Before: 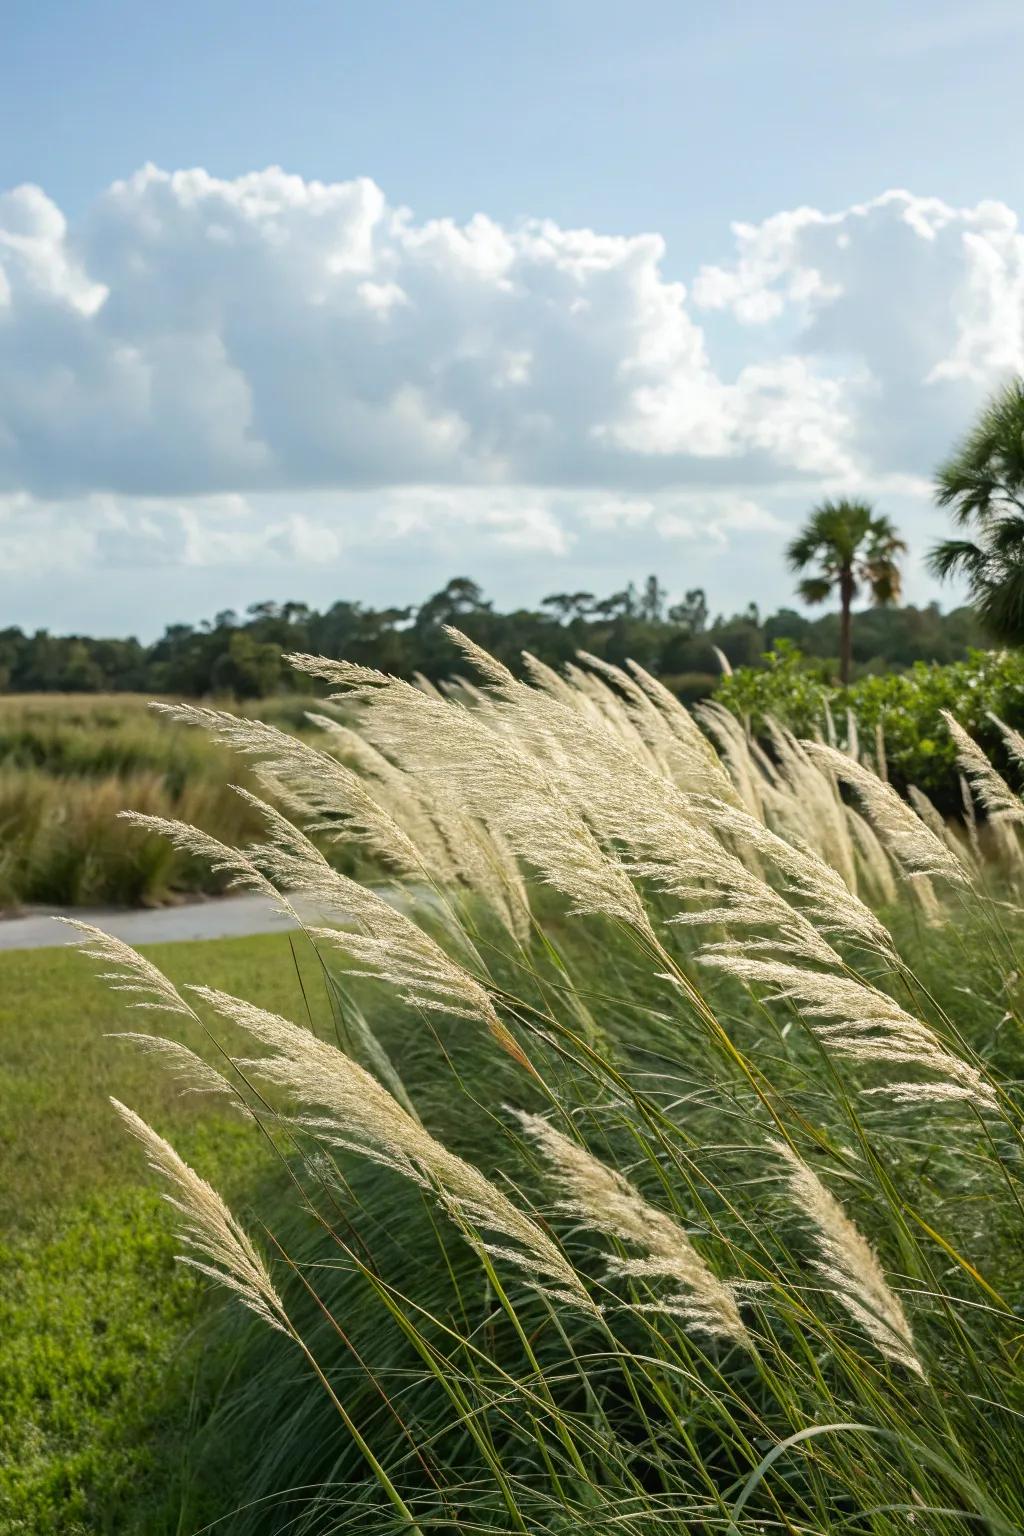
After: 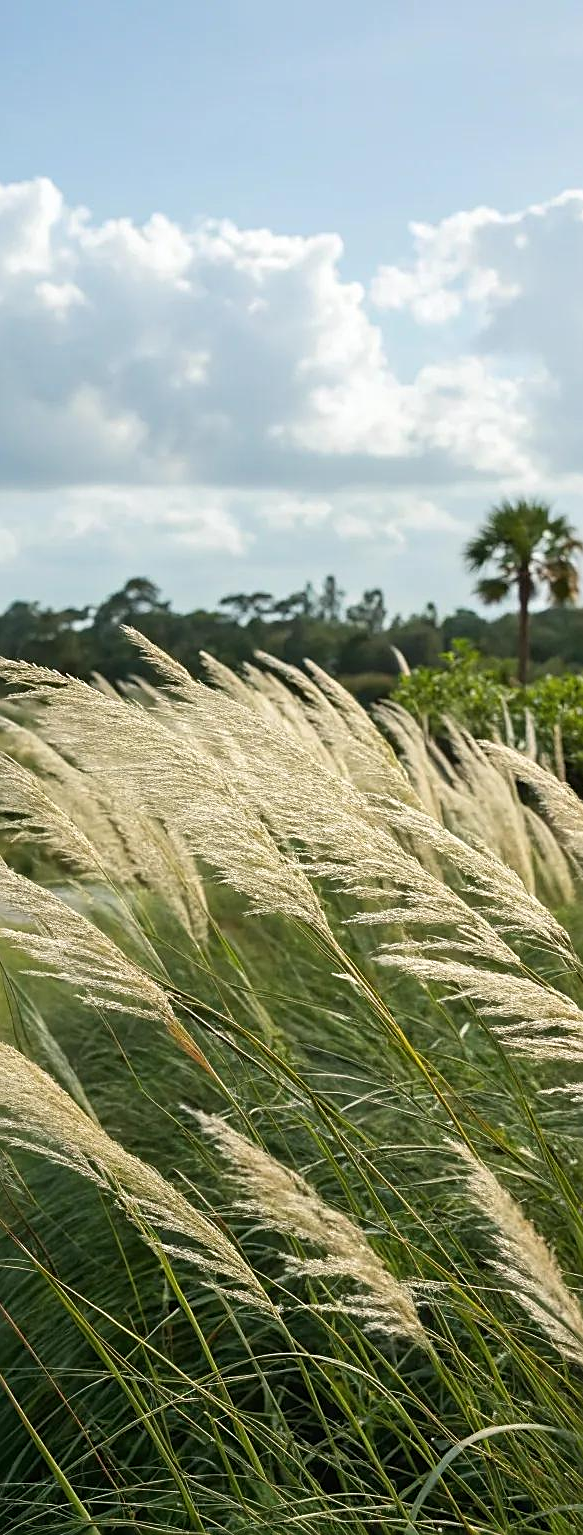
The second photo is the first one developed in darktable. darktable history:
crop: left 31.475%, top 0.014%, right 11.555%
exposure: compensate highlight preservation false
sharpen: on, module defaults
